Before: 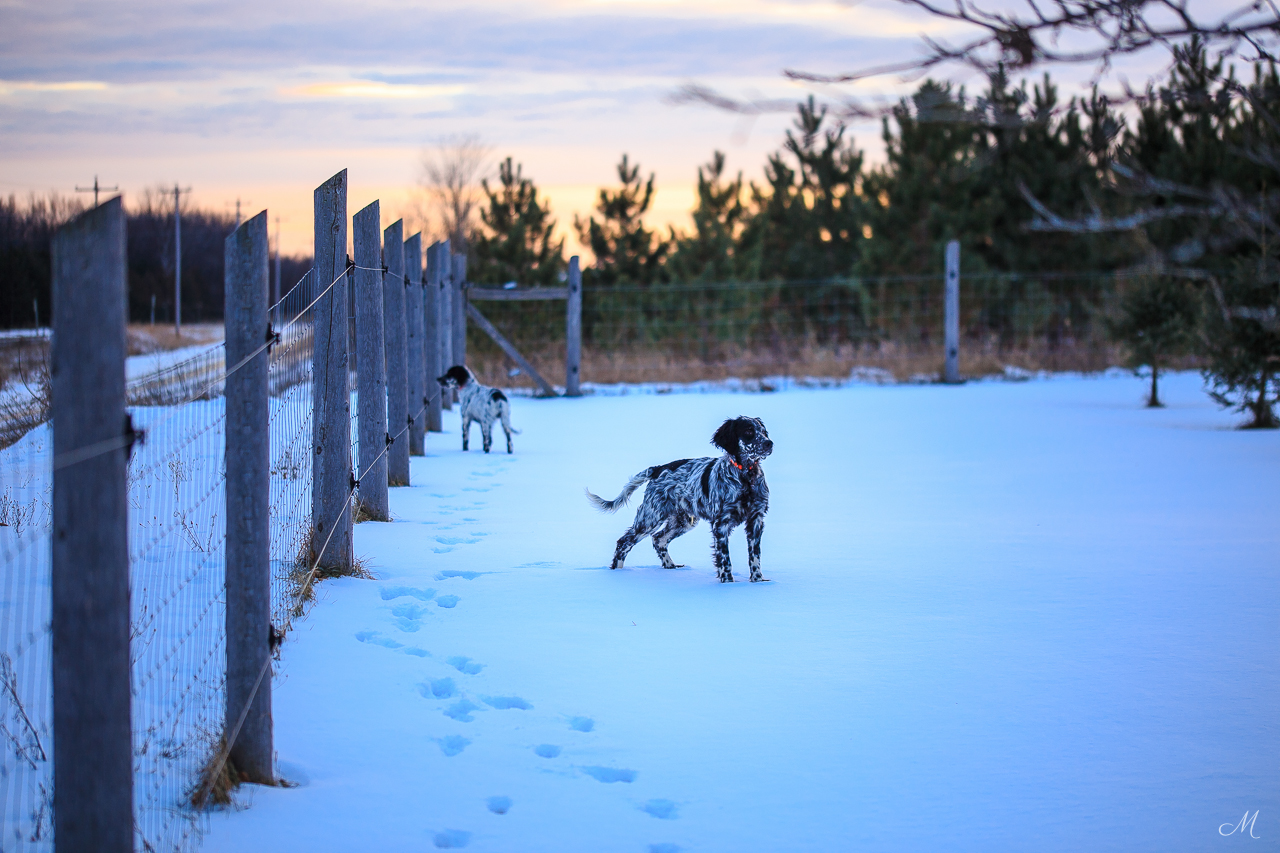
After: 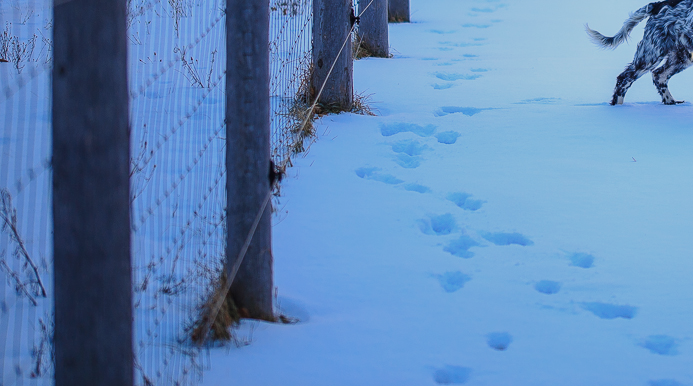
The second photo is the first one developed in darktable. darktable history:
crop and rotate: top 54.479%, right 45.849%, bottom 0.211%
shadows and highlights: shadows 37.5, highlights -27.22, soften with gaussian
exposure: exposure -0.432 EV, compensate exposure bias true, compensate highlight preservation false
